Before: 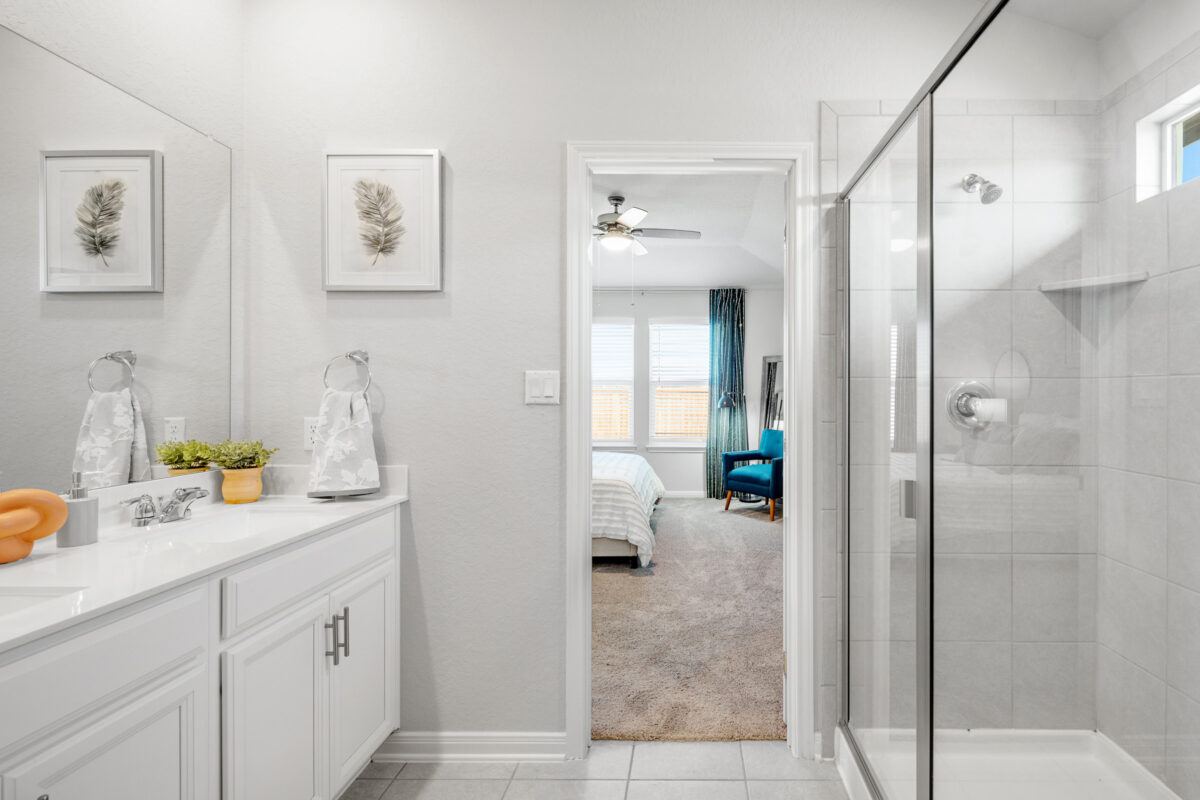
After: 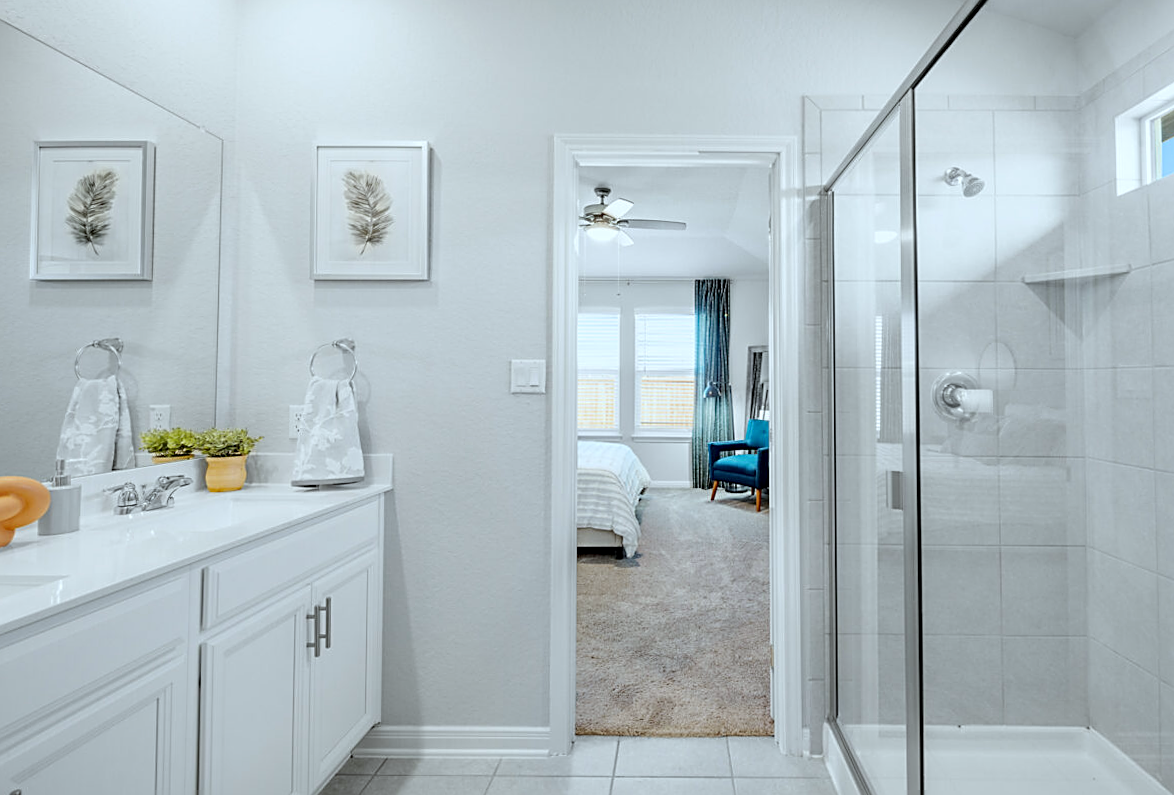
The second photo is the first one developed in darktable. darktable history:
sharpen: on, module defaults
rotate and perspective: rotation 0.226°, lens shift (vertical) -0.042, crop left 0.023, crop right 0.982, crop top 0.006, crop bottom 0.994
white balance: red 0.925, blue 1.046
exposure: black level correction 0.002, compensate highlight preservation false
